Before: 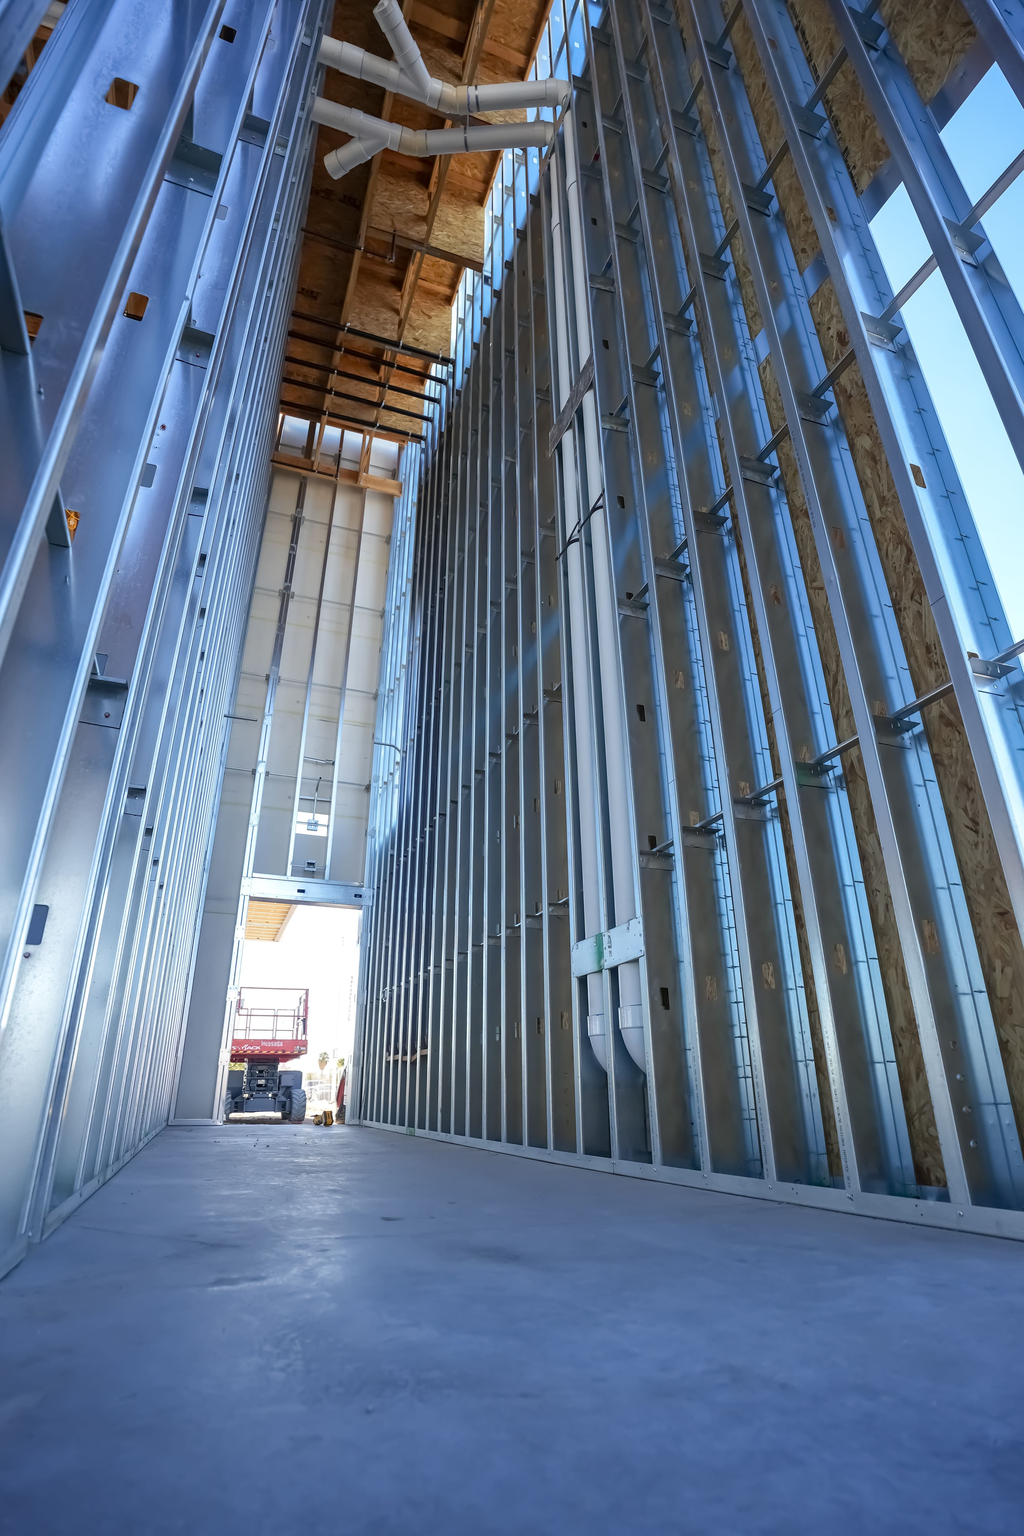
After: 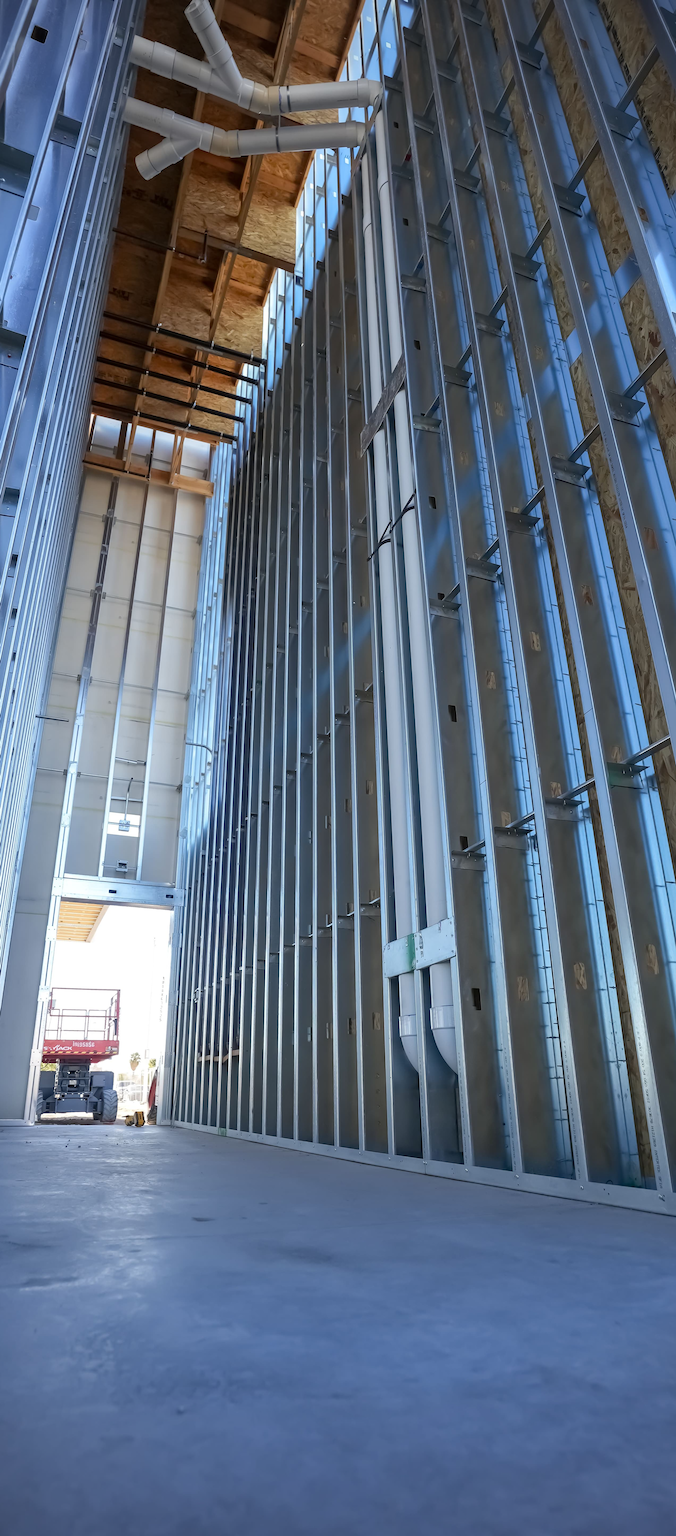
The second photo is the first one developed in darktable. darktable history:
vignetting: fall-off radius 60.92%
crop and rotate: left 18.442%, right 15.508%
